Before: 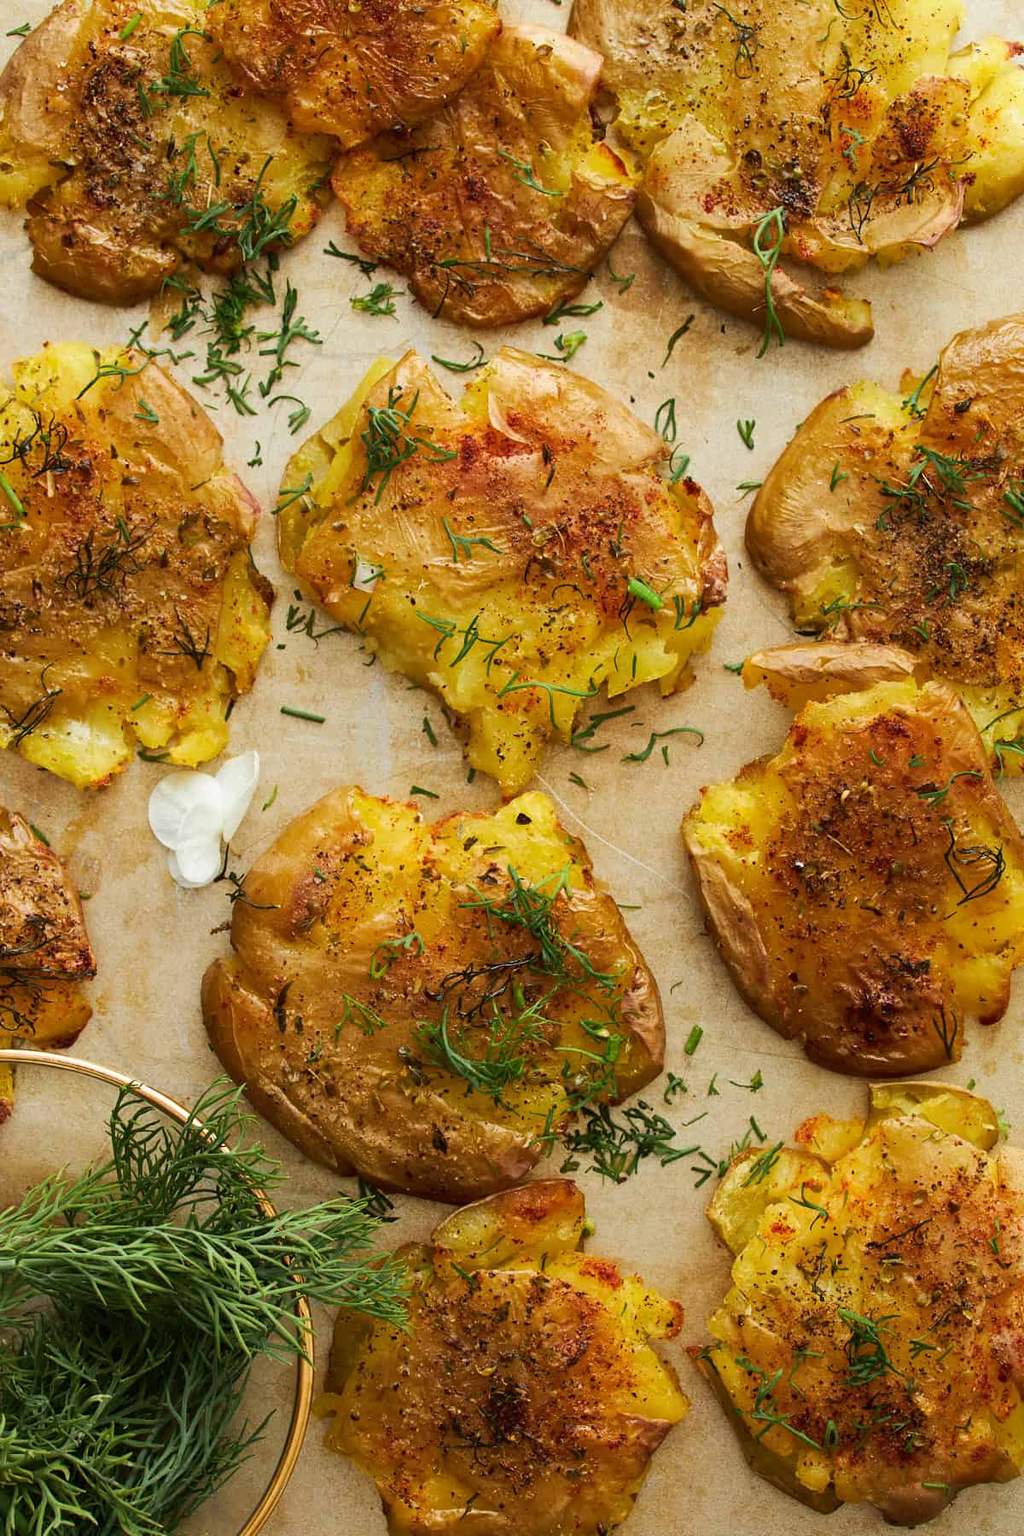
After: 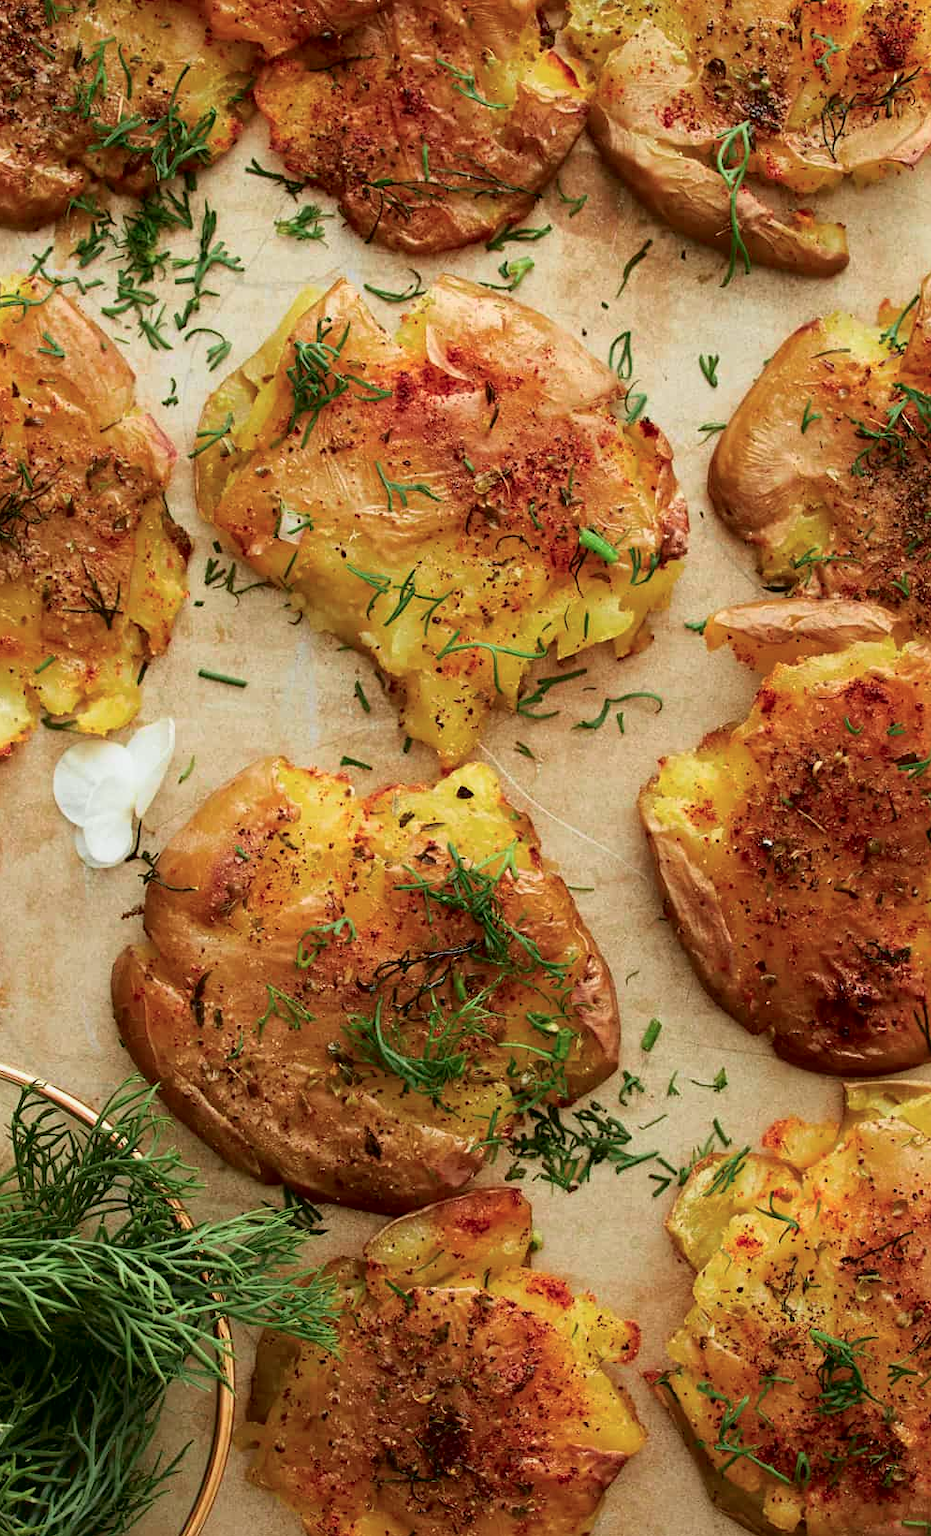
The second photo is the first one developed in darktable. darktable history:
tone curve: curves: ch0 [(0, 0) (0.058, 0.027) (0.214, 0.183) (0.304, 0.288) (0.561, 0.554) (0.687, 0.677) (0.768, 0.768) (0.858, 0.861) (0.986, 0.957)]; ch1 [(0, 0) (0.172, 0.123) (0.312, 0.296) (0.437, 0.429) (0.471, 0.469) (0.502, 0.5) (0.513, 0.515) (0.583, 0.604) (0.631, 0.659) (0.703, 0.721) (0.889, 0.924) (1, 1)]; ch2 [(0, 0) (0.411, 0.424) (0.485, 0.497) (0.502, 0.5) (0.517, 0.511) (0.566, 0.573) (0.622, 0.613) (0.709, 0.677) (1, 1)], color space Lab, independent channels, preserve colors none
crop: left 9.786%, top 6.297%, right 7.29%, bottom 2.516%
exposure: compensate highlight preservation false
